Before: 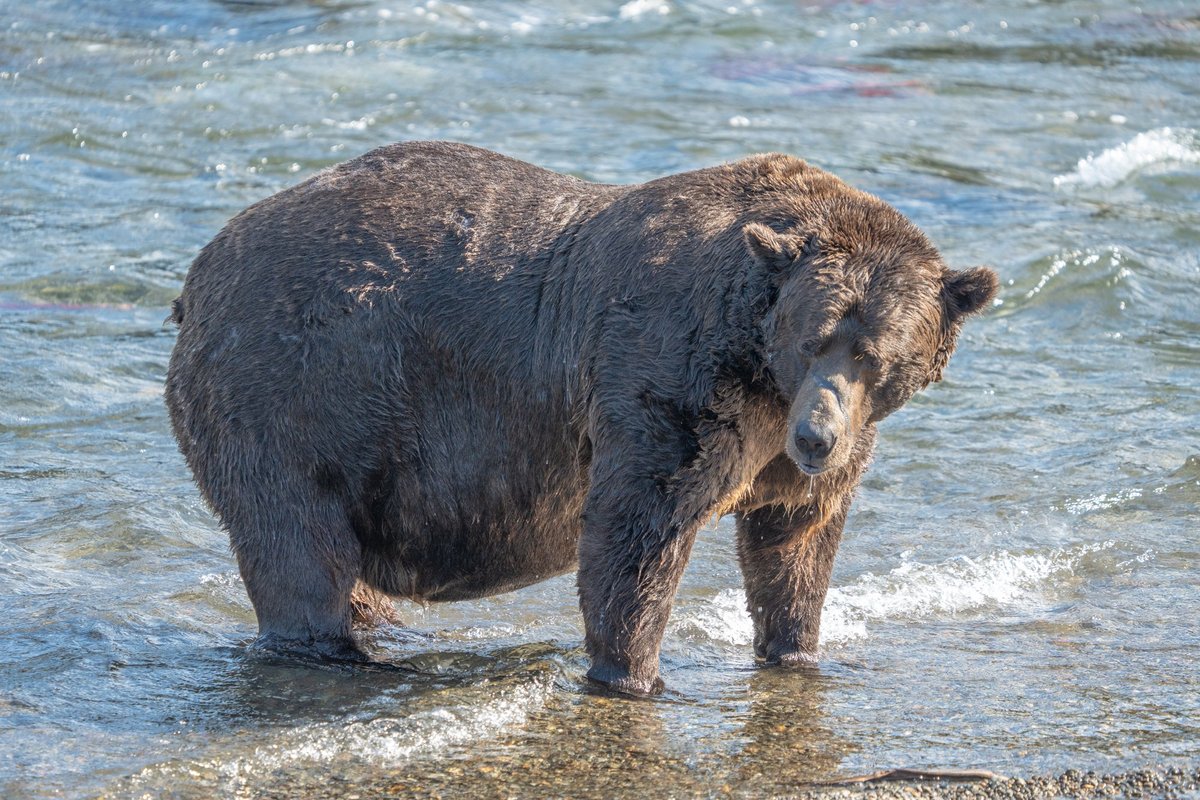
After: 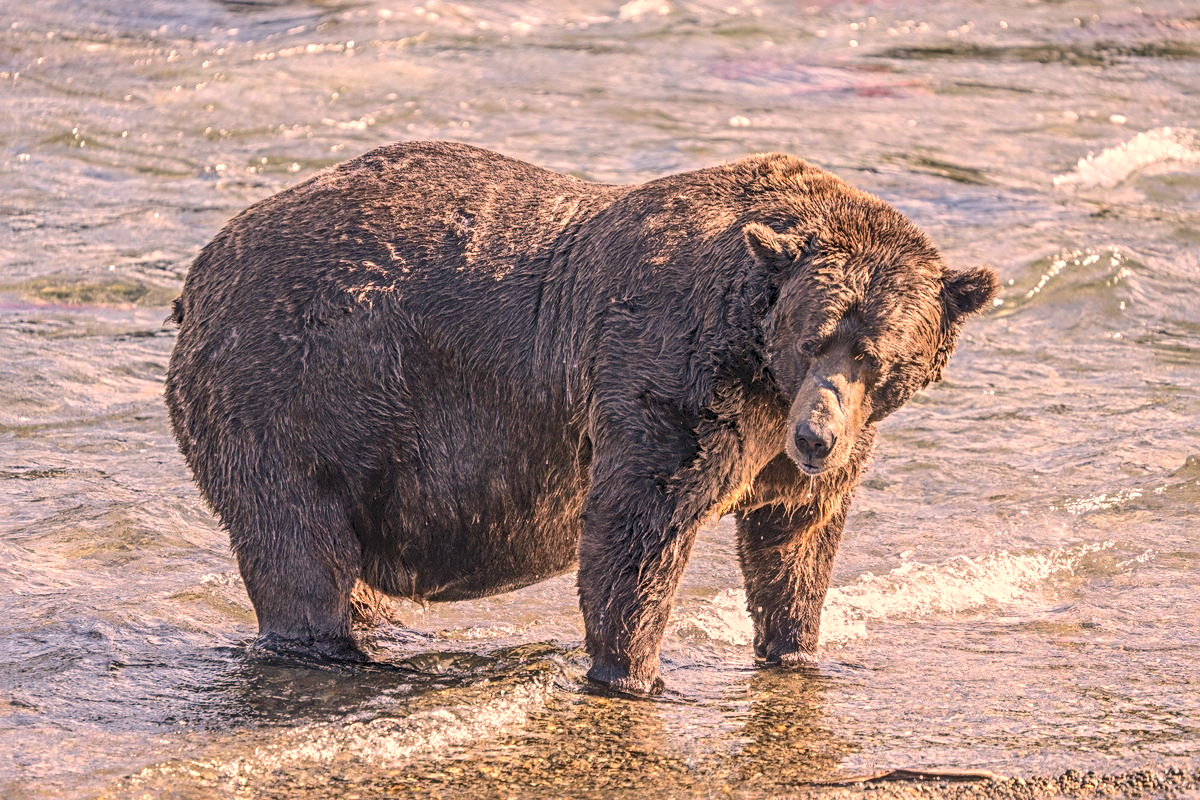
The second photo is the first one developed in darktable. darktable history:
sharpen: radius 3.95
color correction: highlights a* 21.6, highlights b* 22.33
local contrast: on, module defaults
tone curve: curves: ch0 [(0, 0) (0.003, 0.1) (0.011, 0.101) (0.025, 0.11) (0.044, 0.126) (0.069, 0.14) (0.1, 0.158) (0.136, 0.18) (0.177, 0.206) (0.224, 0.243) (0.277, 0.293) (0.335, 0.36) (0.399, 0.446) (0.468, 0.537) (0.543, 0.618) (0.623, 0.694) (0.709, 0.763) (0.801, 0.836) (0.898, 0.908) (1, 1)], color space Lab, independent channels, preserve colors none
